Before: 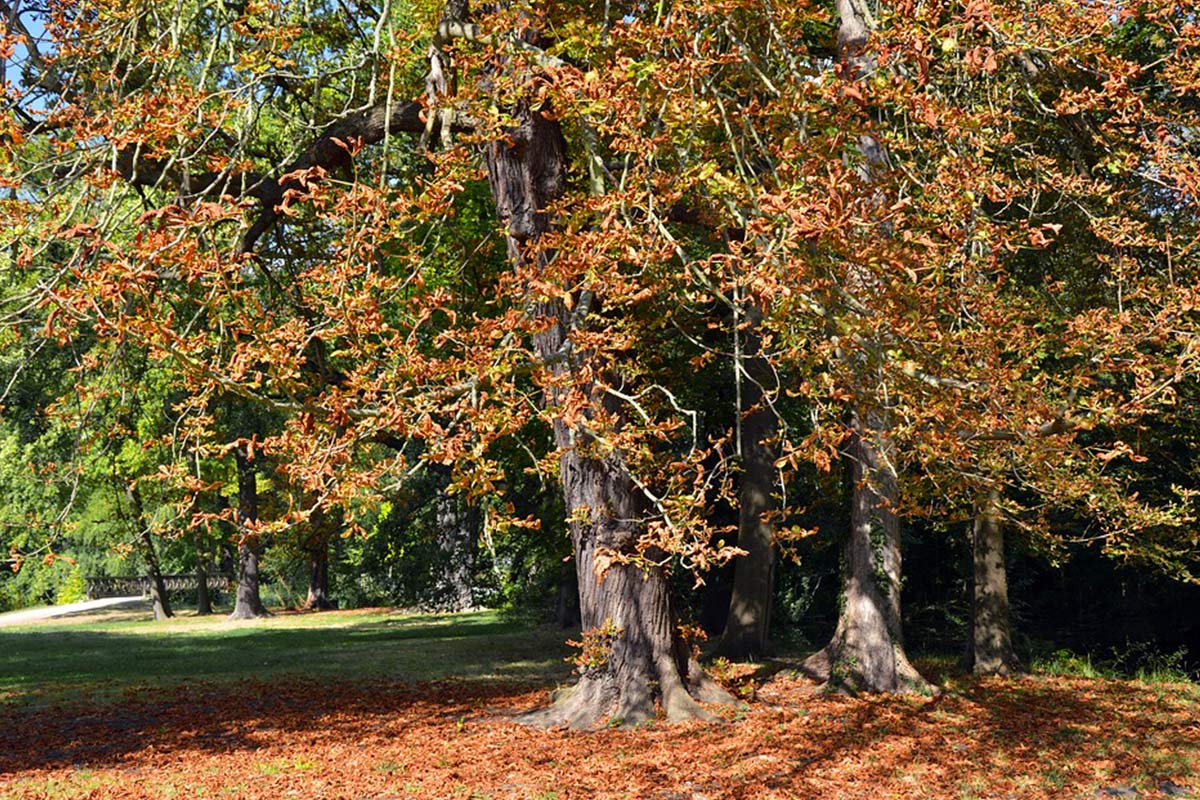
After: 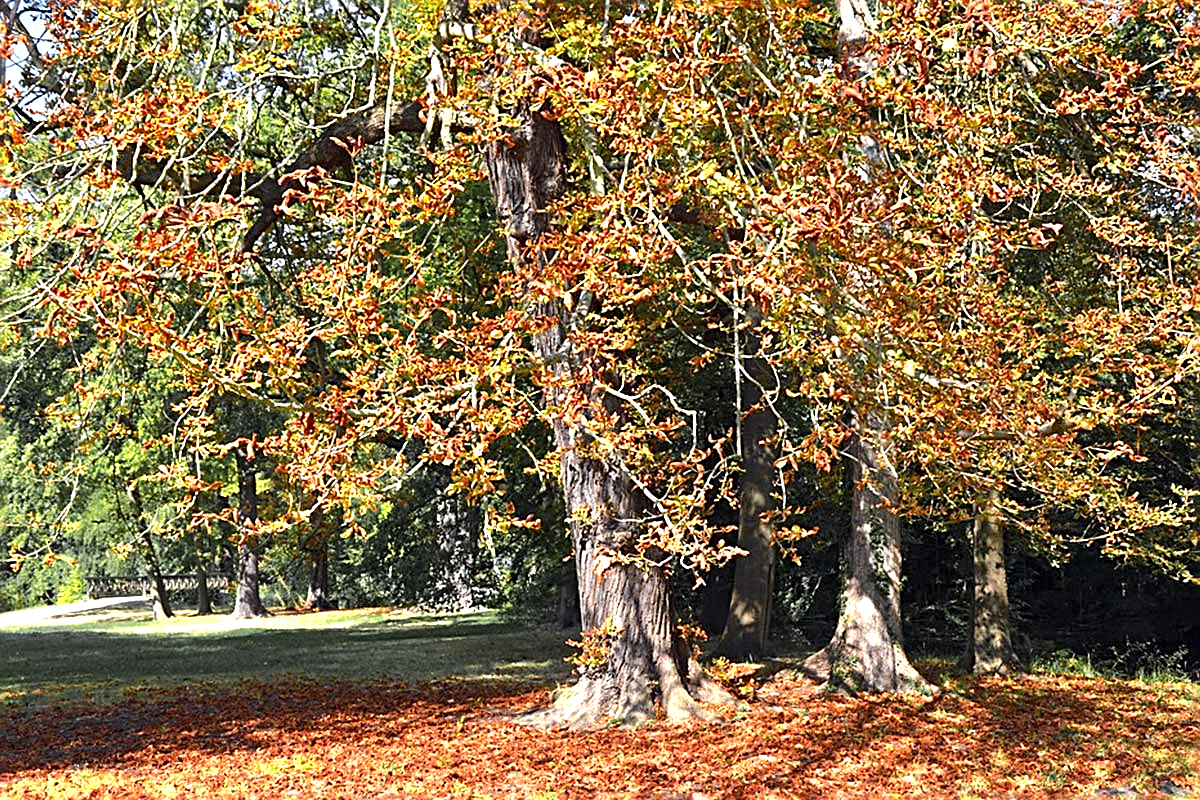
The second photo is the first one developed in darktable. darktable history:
exposure: black level correction 0, exposure 1.192 EV, compensate exposure bias true, compensate highlight preservation false
sharpen: radius 2.541, amount 0.641
color zones: curves: ch0 [(0.035, 0.242) (0.25, 0.5) (0.384, 0.214) (0.488, 0.255) (0.75, 0.5)]; ch1 [(0.063, 0.379) (0.25, 0.5) (0.354, 0.201) (0.489, 0.085) (0.729, 0.271)]; ch2 [(0.25, 0.5) (0.38, 0.517) (0.442, 0.51) (0.735, 0.456)]
